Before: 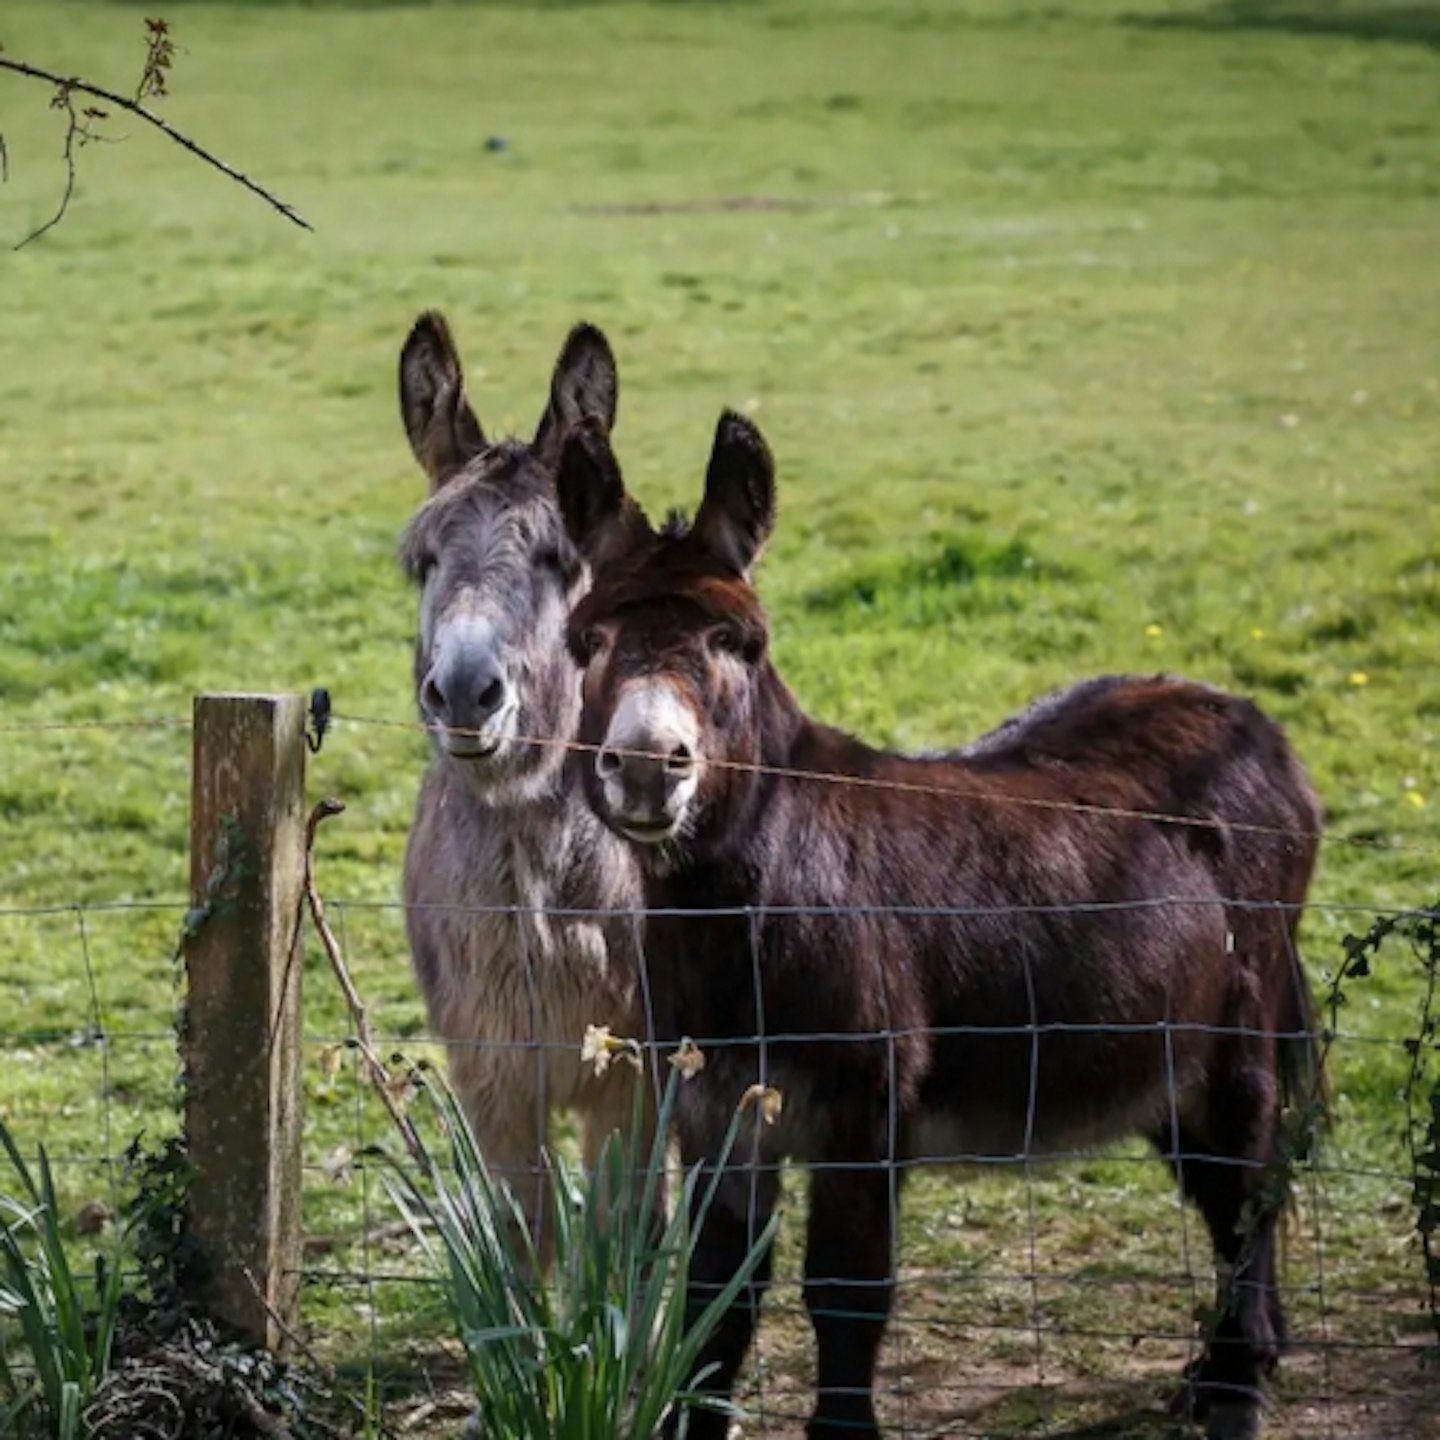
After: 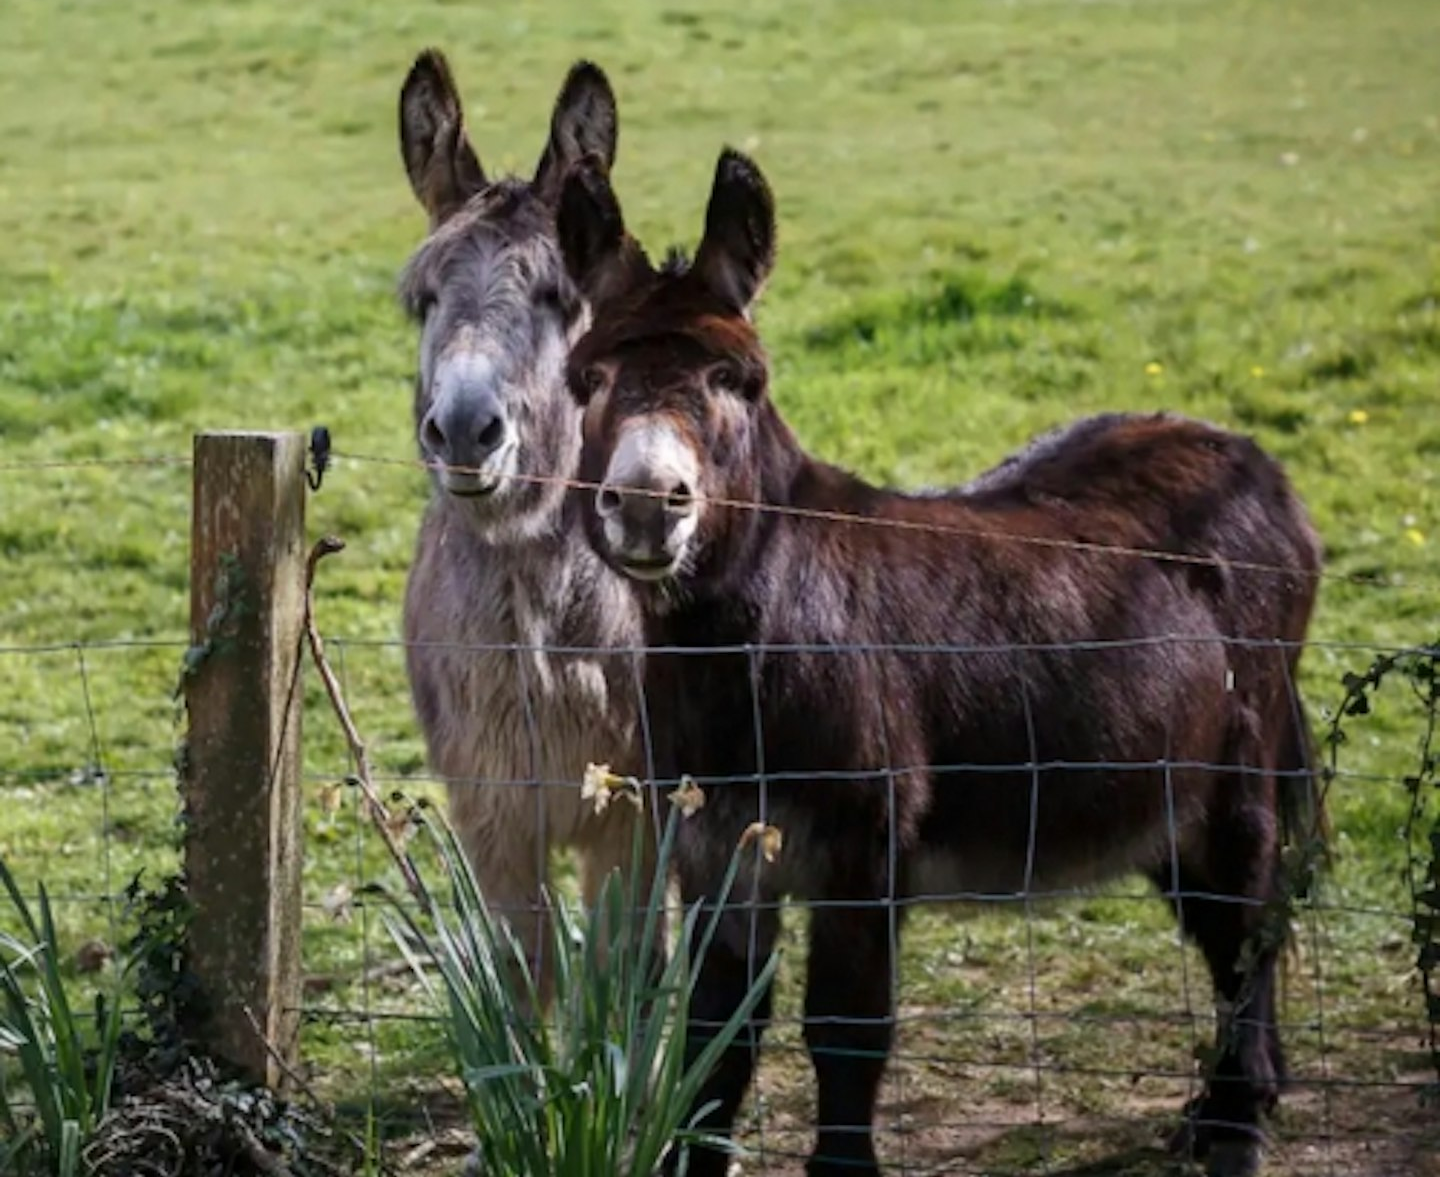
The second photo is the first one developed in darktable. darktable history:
crop and rotate: top 18.251%
